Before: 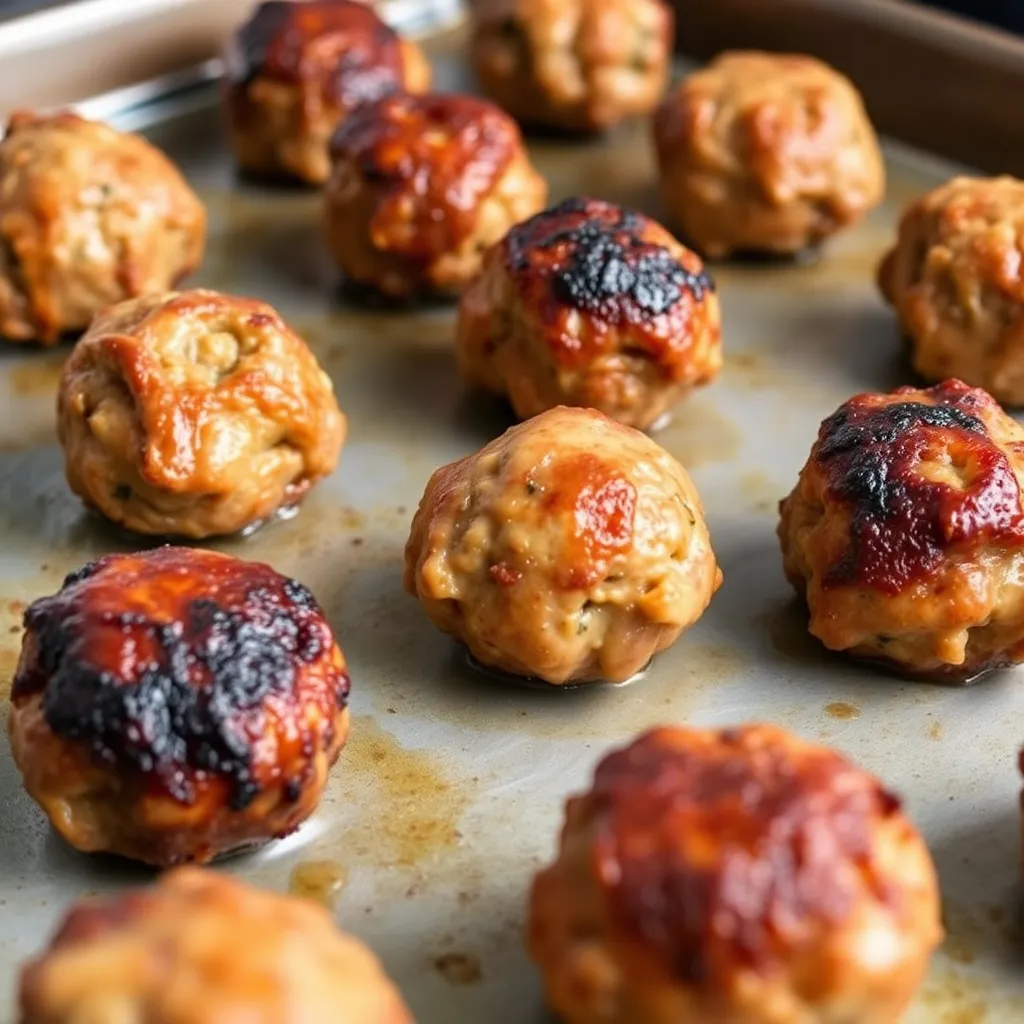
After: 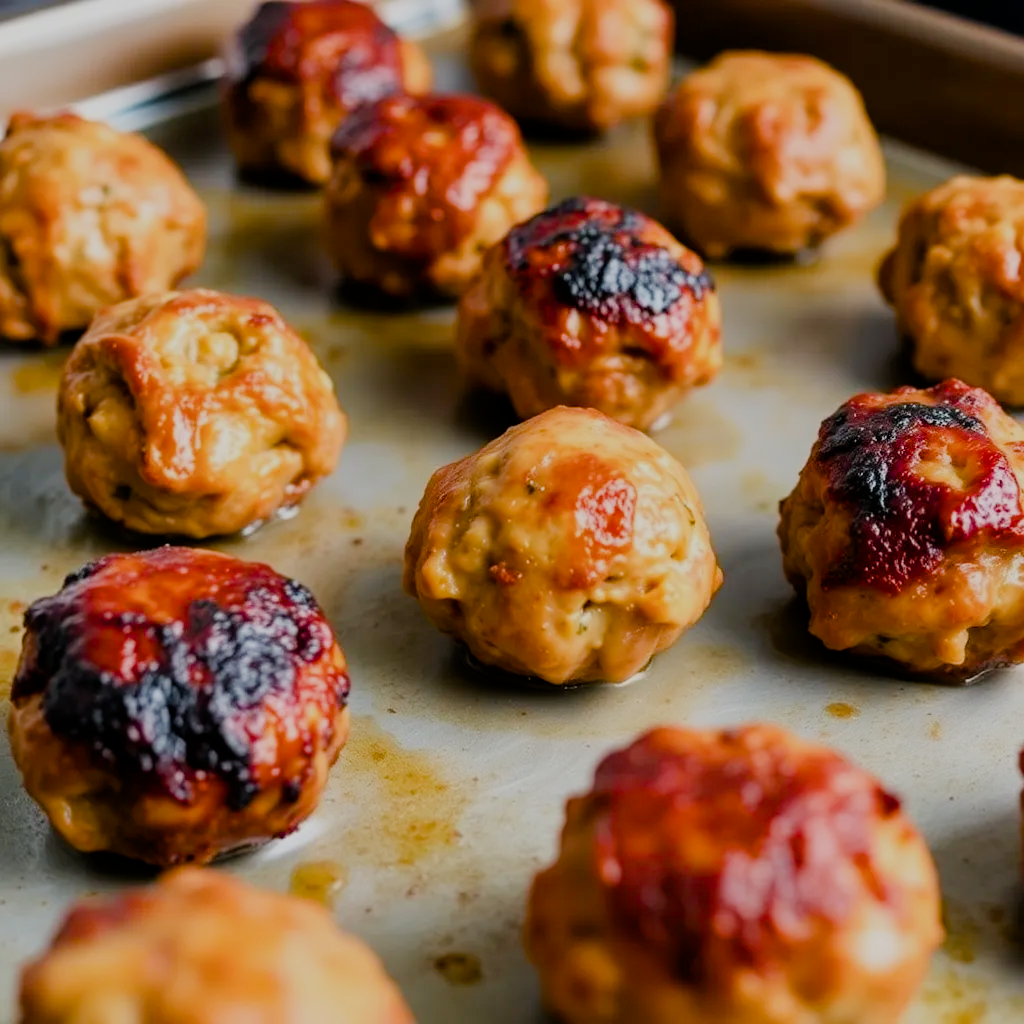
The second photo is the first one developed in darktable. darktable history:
color balance rgb: perceptual saturation grading › global saturation 20%, perceptual saturation grading › highlights -13.967%, perceptual saturation grading › shadows 49.478%
filmic rgb: black relative exposure -7.23 EV, white relative exposure 5.39 EV, threshold 2.98 EV, hardness 3.03, enable highlight reconstruction true
